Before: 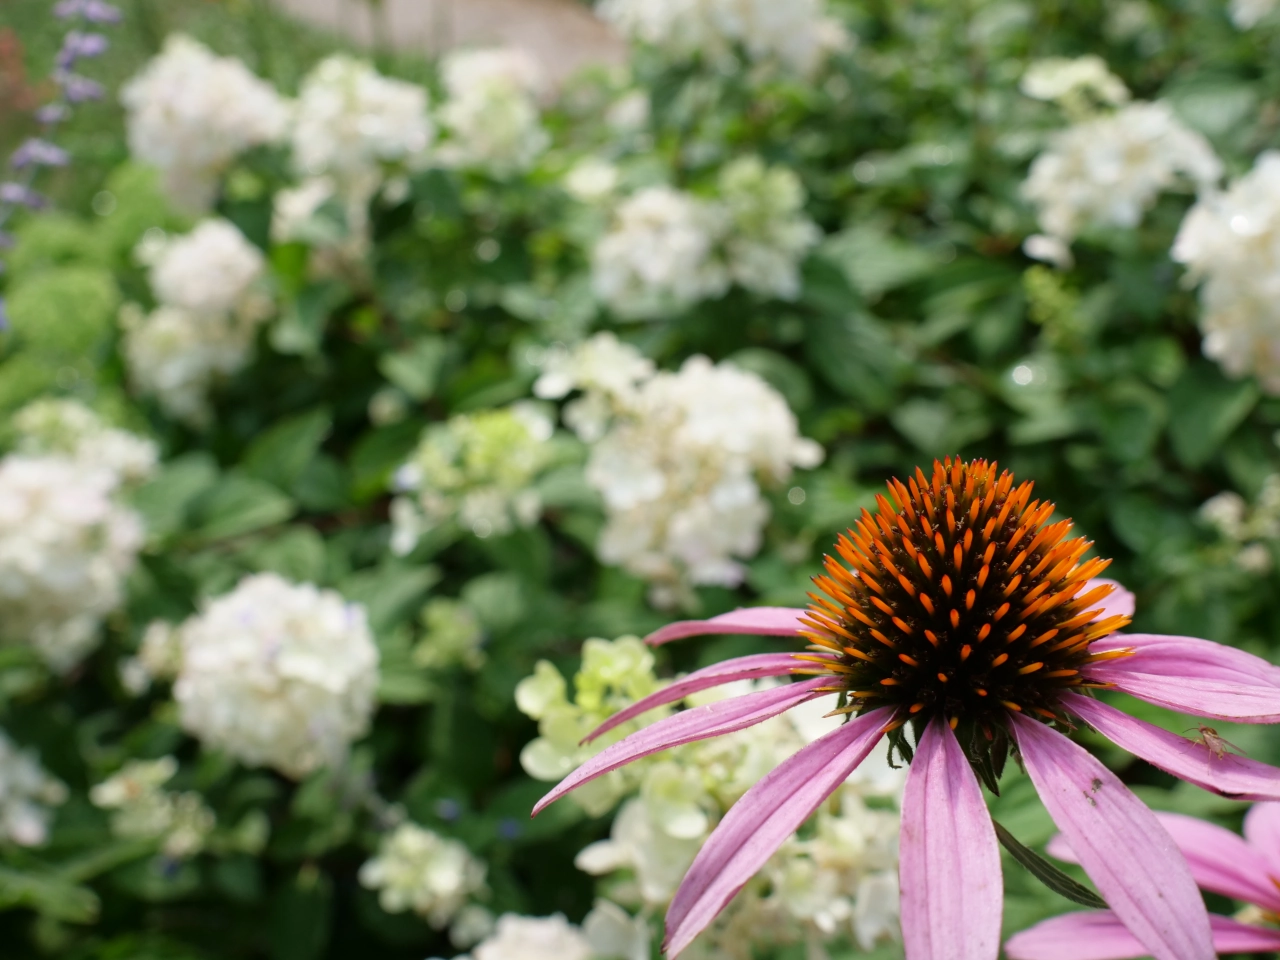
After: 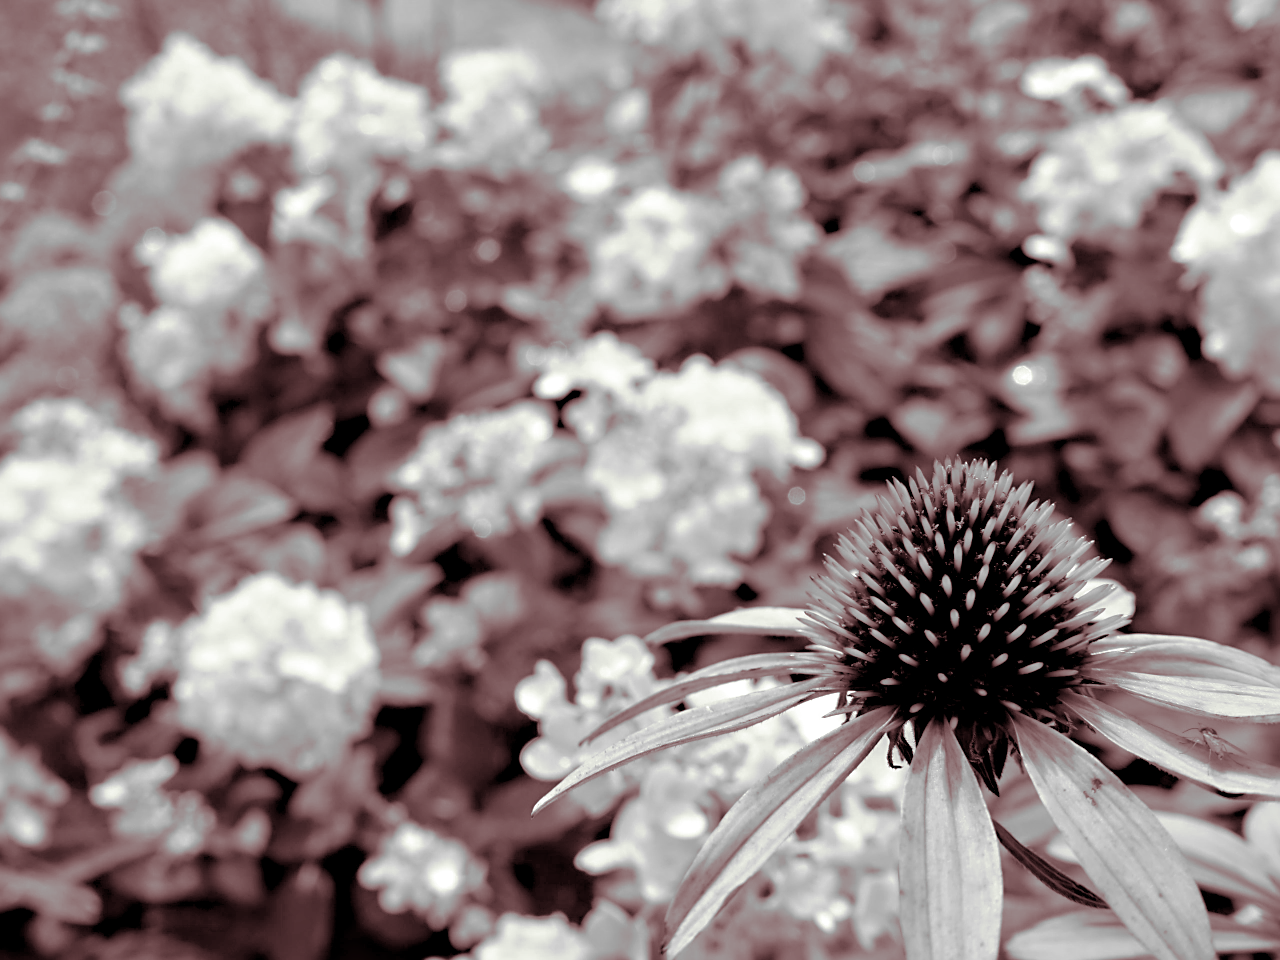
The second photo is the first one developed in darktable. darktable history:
monochrome: a 32, b 64, size 2.3
tone curve: curves: ch0 [(0, 0) (0.004, 0.008) (0.077, 0.156) (0.169, 0.29) (0.774, 0.774) (1, 1)], color space Lab, linked channels, preserve colors none
split-toning: on, module defaults | blend: blend mode overlay, opacity 85%; mask: uniform (no mask)
sharpen: on, module defaults
contrast equalizer: y [[0.513, 0.565, 0.608, 0.562, 0.512, 0.5], [0.5 ×6], [0.5, 0.5, 0.5, 0.528, 0.598, 0.658], [0 ×6], [0 ×6]]
